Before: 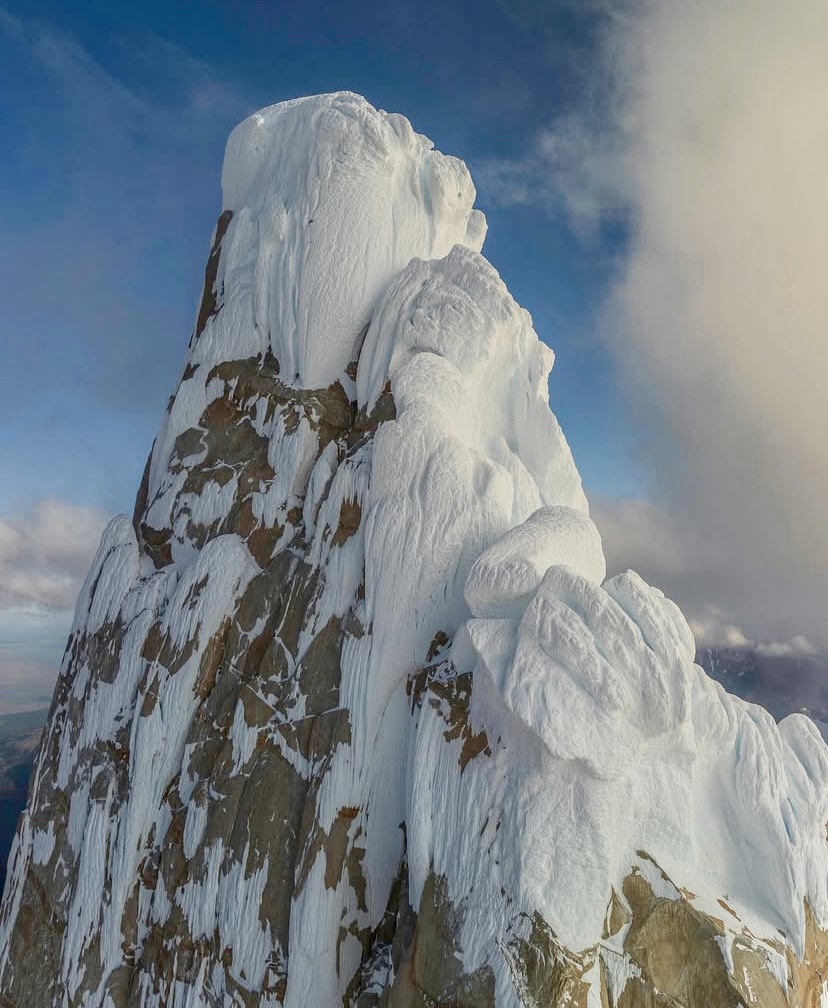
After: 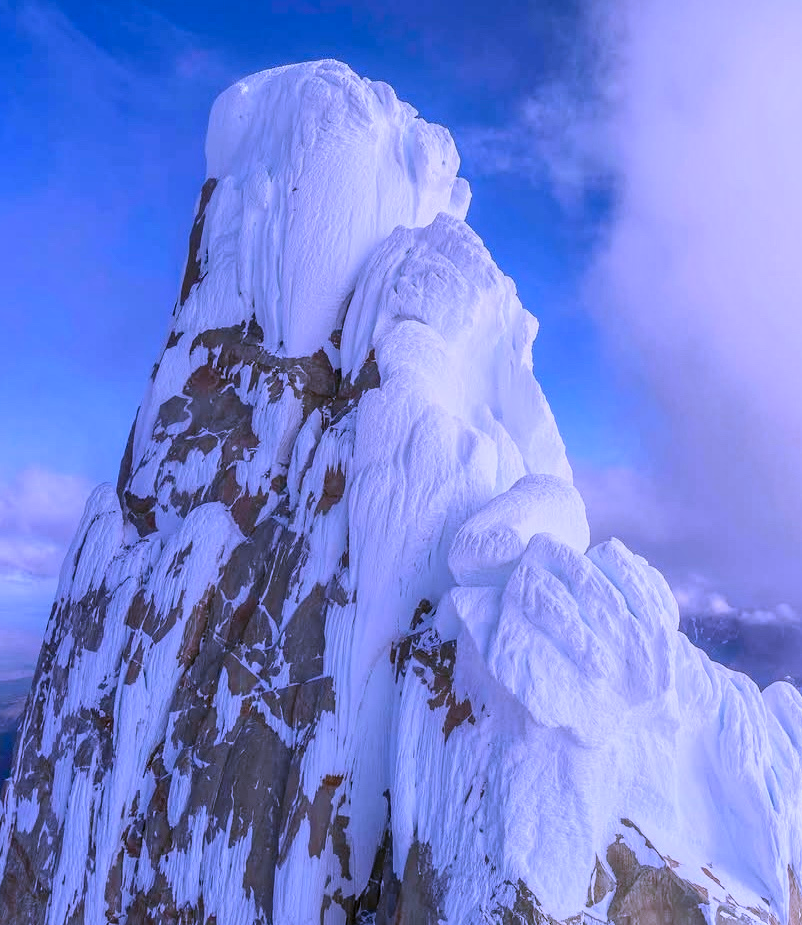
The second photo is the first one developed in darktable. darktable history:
white balance: red 0.98, blue 1.61
crop: left 1.964%, top 3.251%, right 1.122%, bottom 4.933%
